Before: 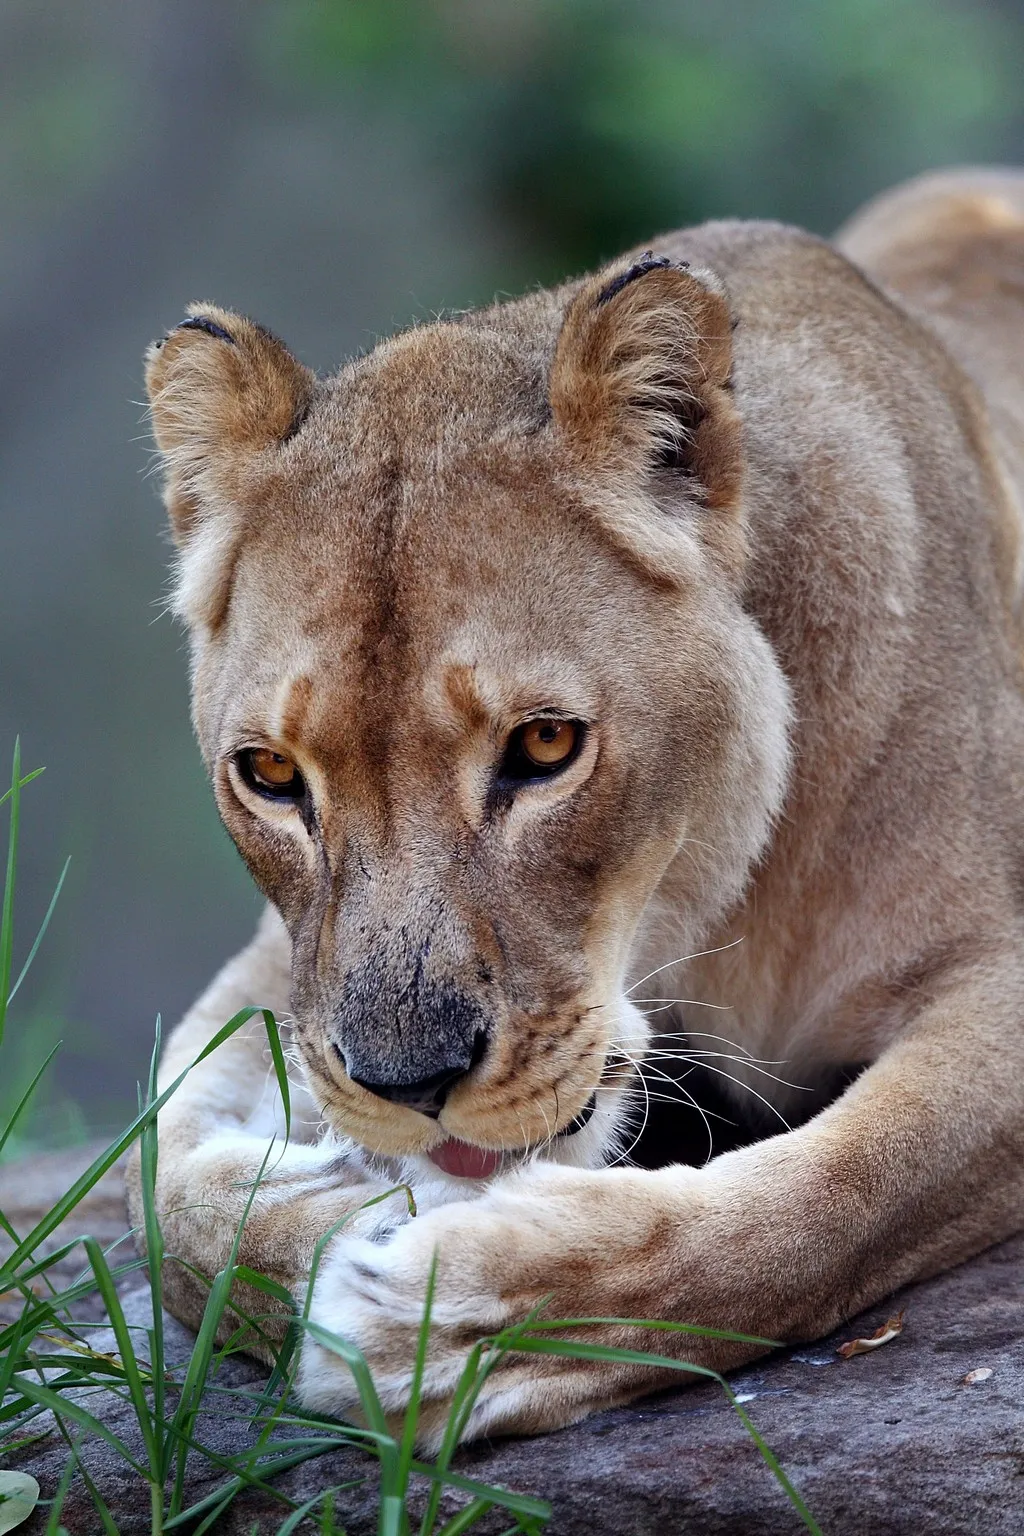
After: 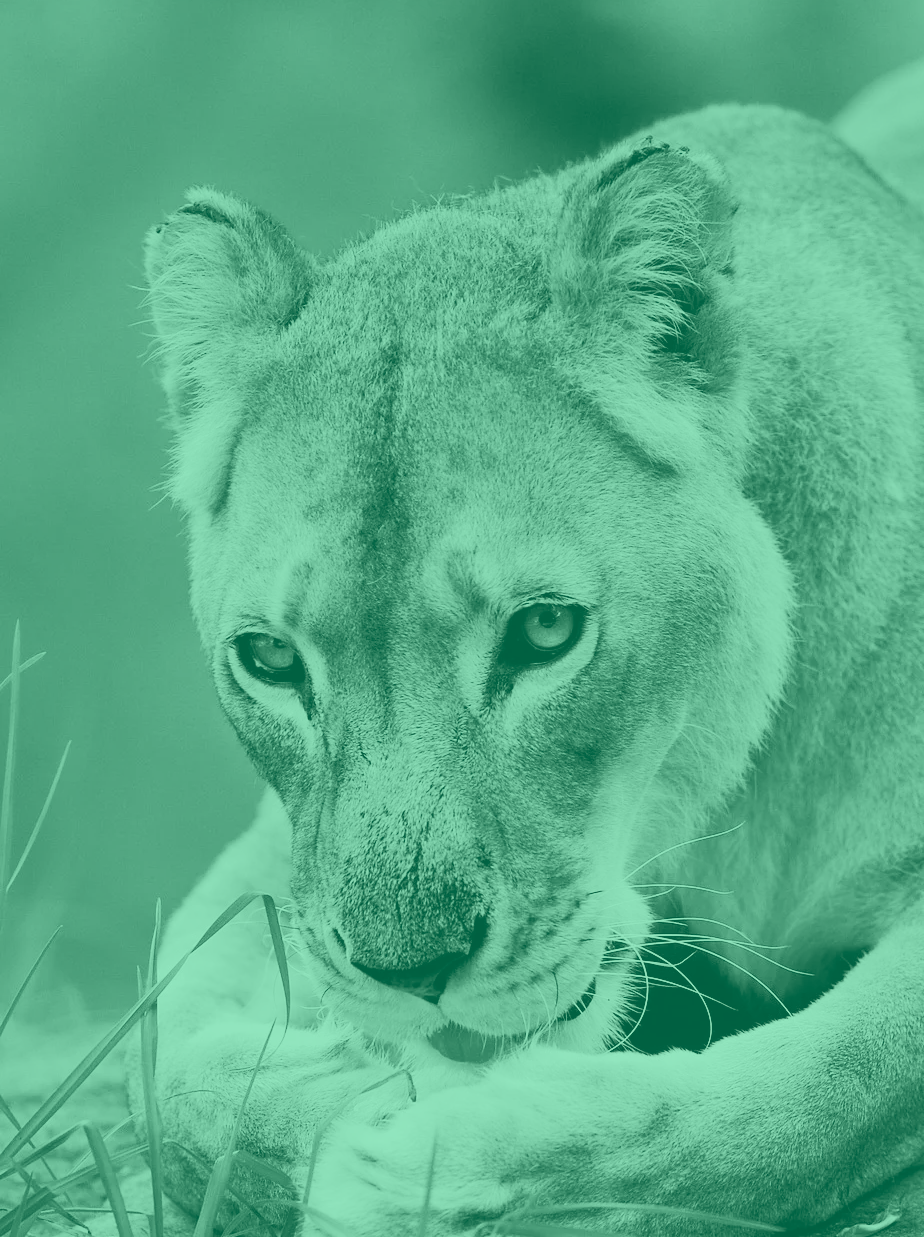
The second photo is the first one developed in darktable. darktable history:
crop: top 7.49%, right 9.717%, bottom 11.943%
colorize: hue 147.6°, saturation 65%, lightness 21.64%
base curve: curves: ch0 [(0, 0) (0.235, 0.266) (0.503, 0.496) (0.786, 0.72) (1, 1)]
tone curve: curves: ch0 [(0, 0) (0.055, 0.05) (0.258, 0.287) (0.434, 0.526) (0.517, 0.648) (0.745, 0.874) (1, 1)]; ch1 [(0, 0) (0.346, 0.307) (0.418, 0.383) (0.46, 0.439) (0.482, 0.493) (0.502, 0.503) (0.517, 0.514) (0.55, 0.561) (0.588, 0.603) (0.646, 0.688) (1, 1)]; ch2 [(0, 0) (0.346, 0.34) (0.431, 0.45) (0.485, 0.499) (0.5, 0.503) (0.527, 0.525) (0.545, 0.562) (0.679, 0.706) (1, 1)], color space Lab, independent channels, preserve colors none
